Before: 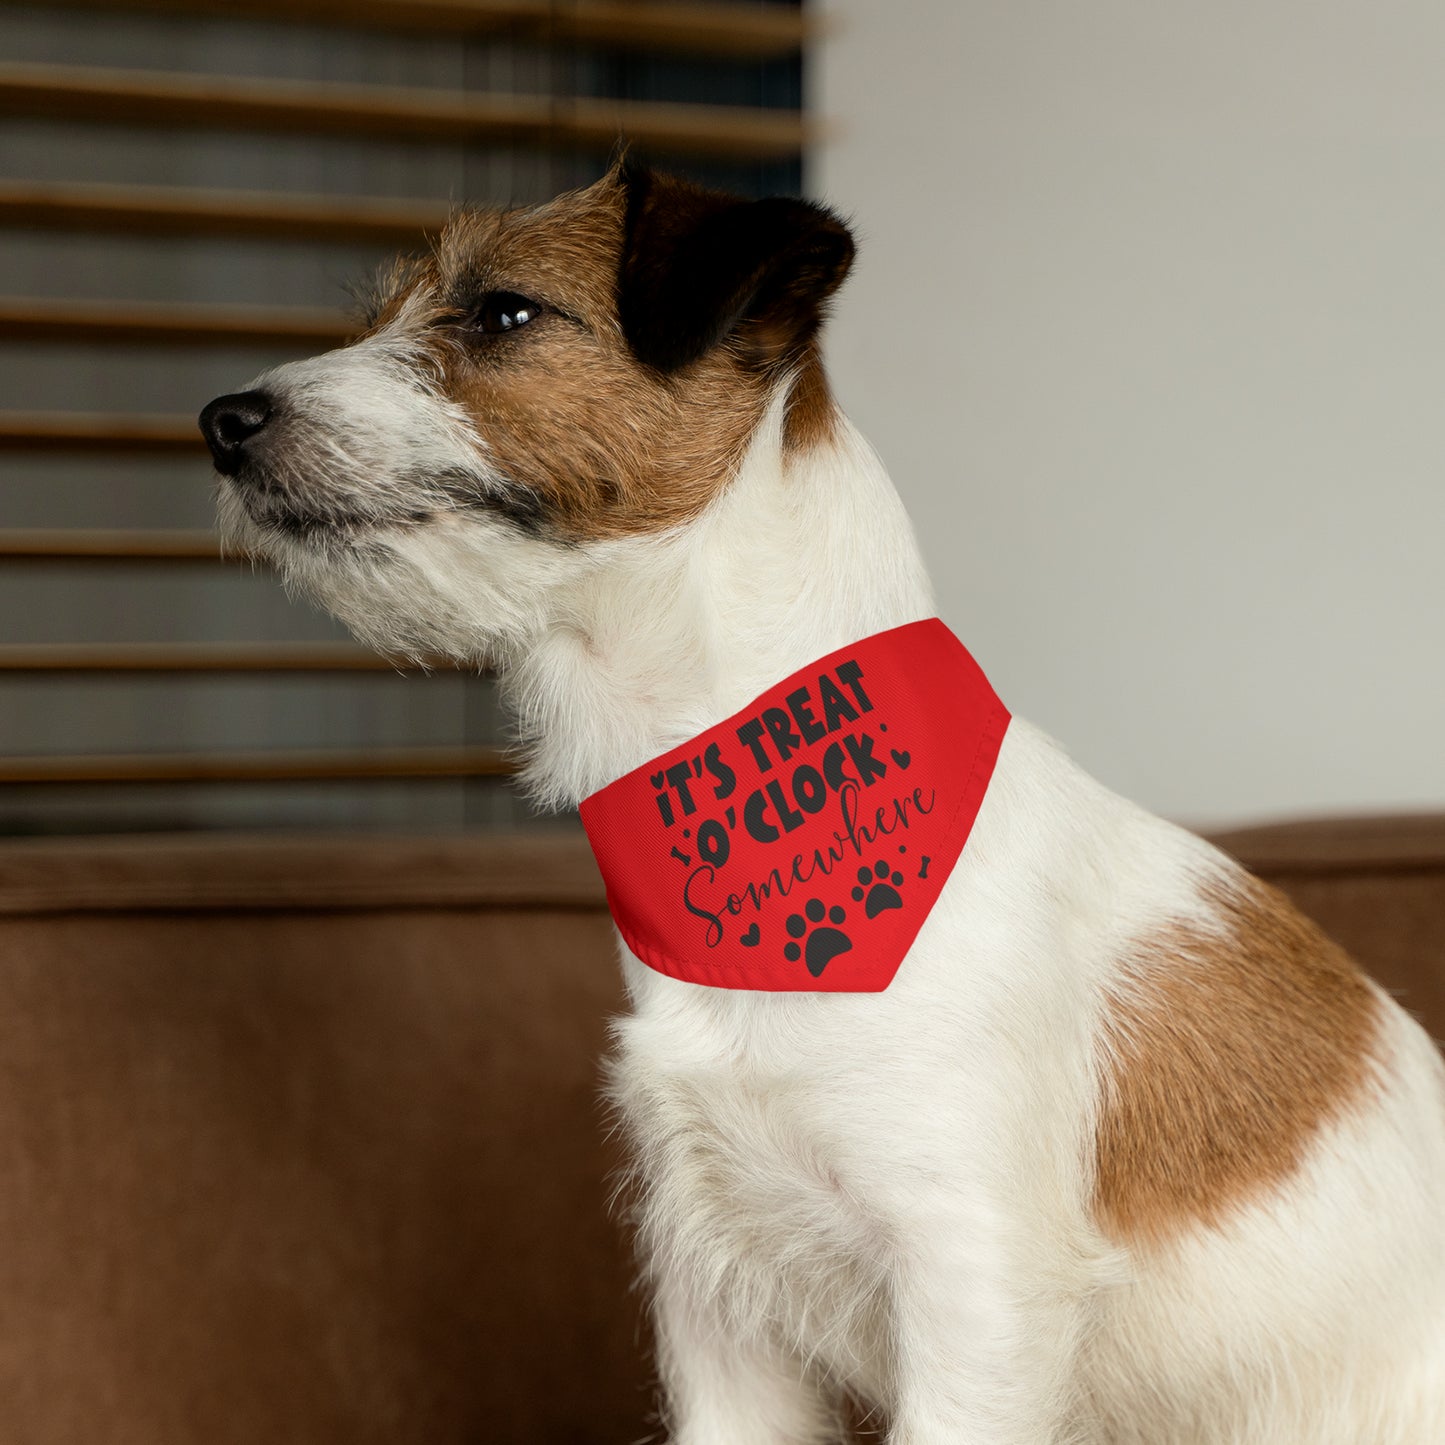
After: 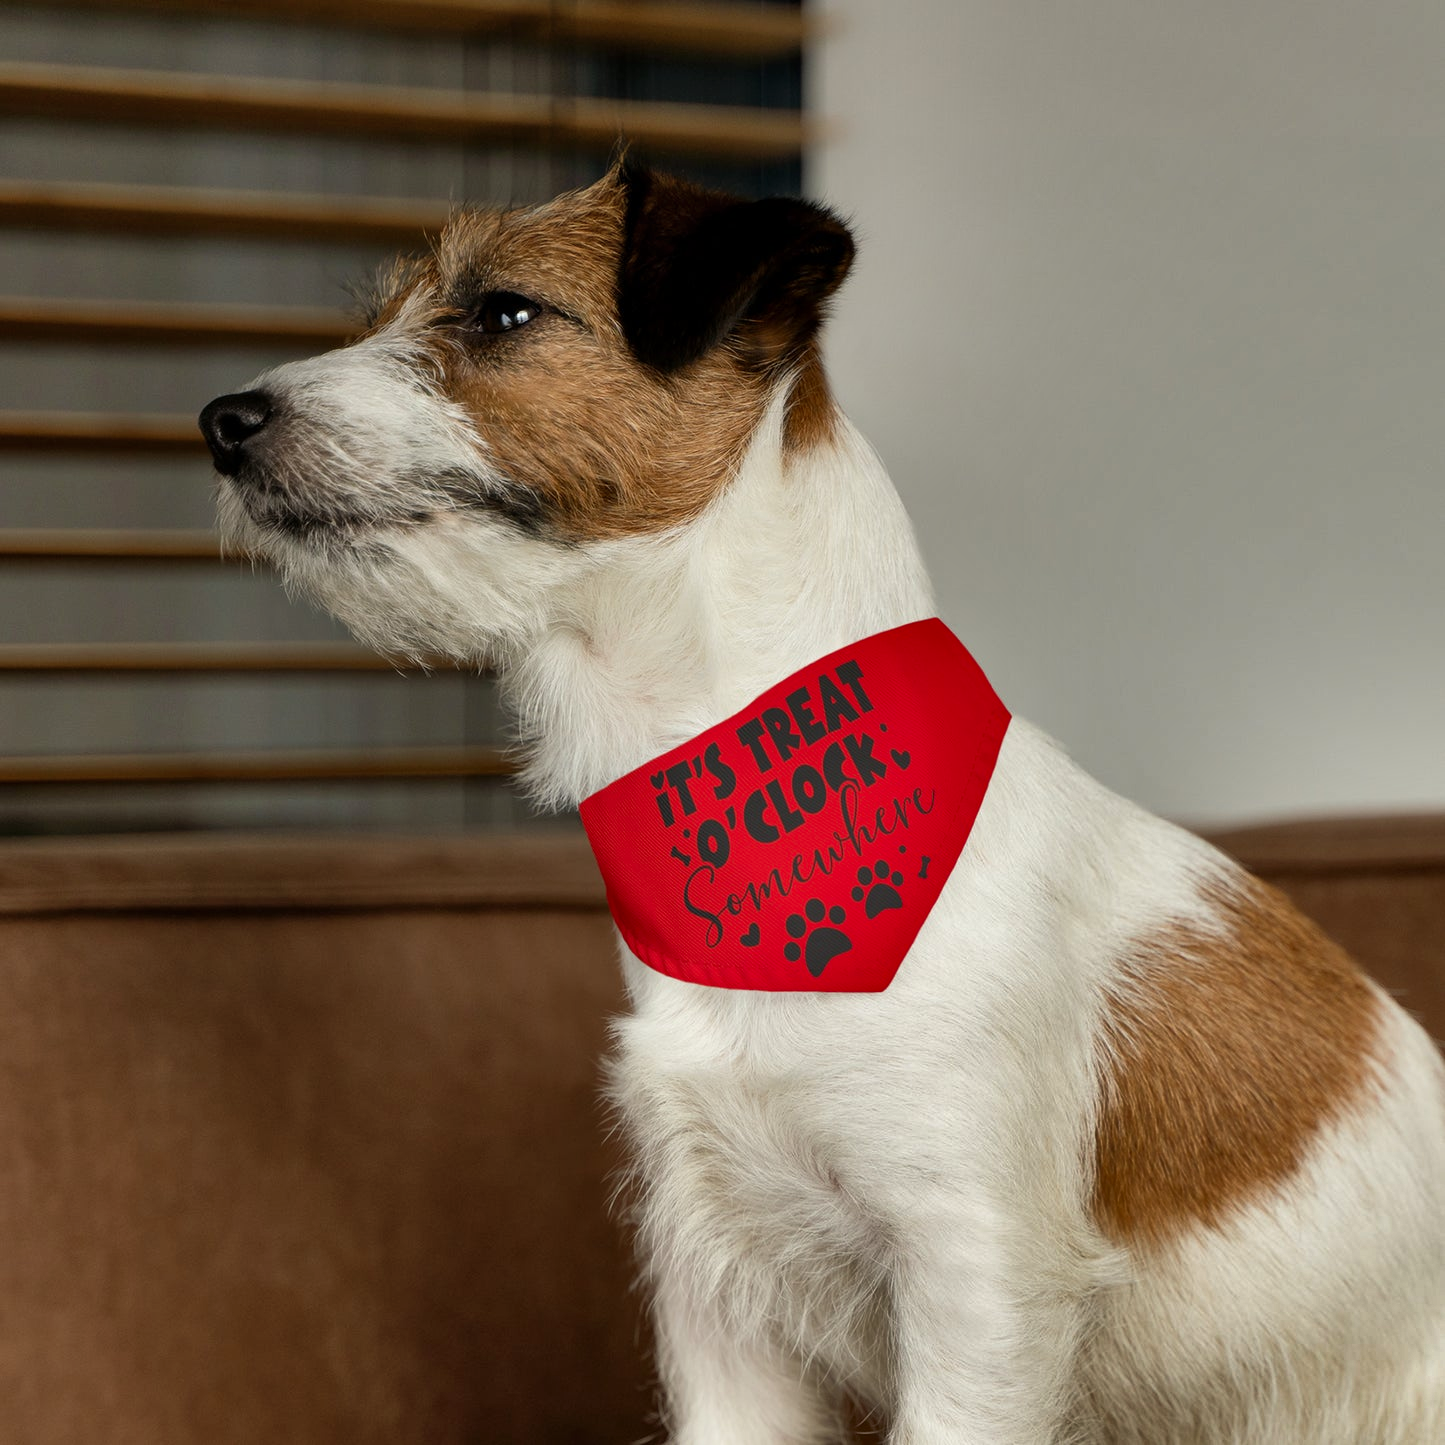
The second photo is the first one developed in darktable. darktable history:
vibrance: on, module defaults
shadows and highlights: radius 108.52, shadows 40.68, highlights -72.88, low approximation 0.01, soften with gaussian
